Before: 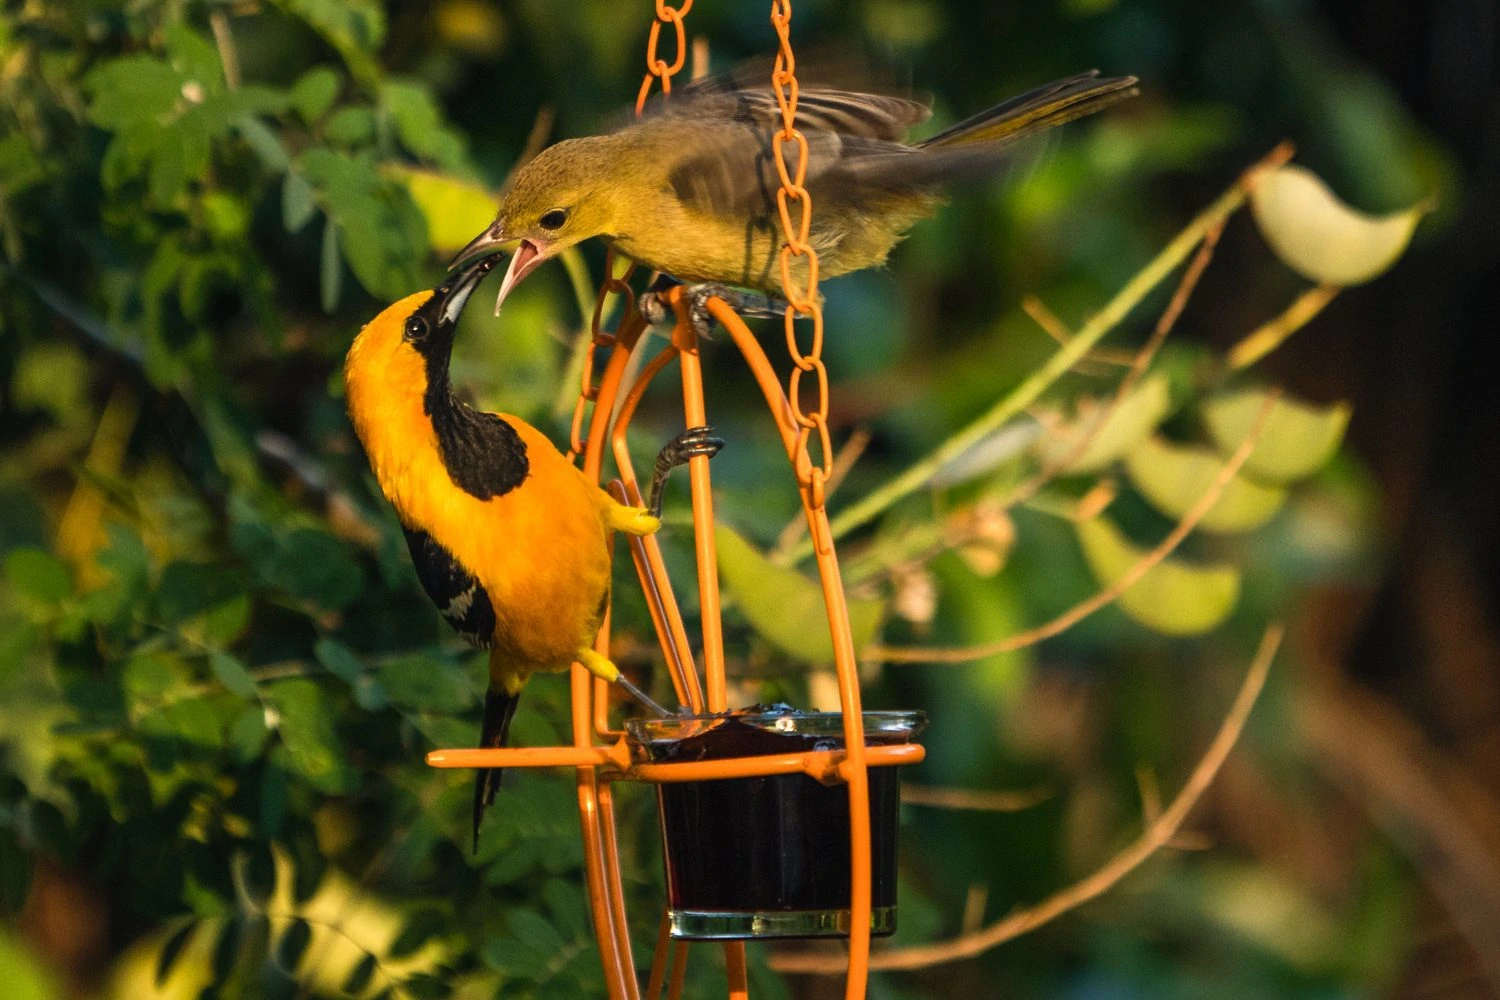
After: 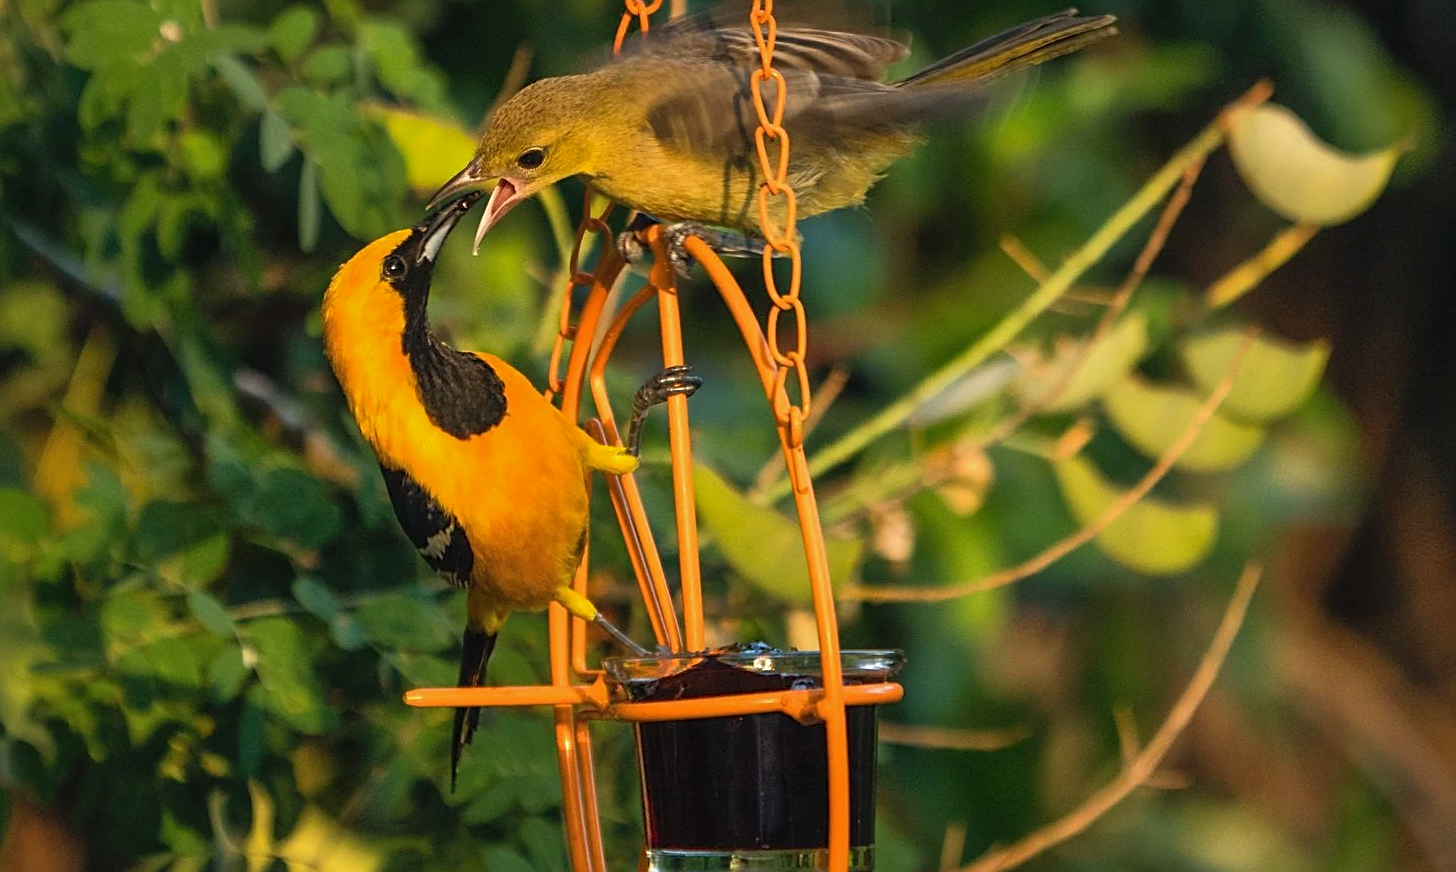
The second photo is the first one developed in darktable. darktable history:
crop: left 1.507%, top 6.147%, right 1.379%, bottom 6.637%
shadows and highlights: on, module defaults
sharpen: on, module defaults
